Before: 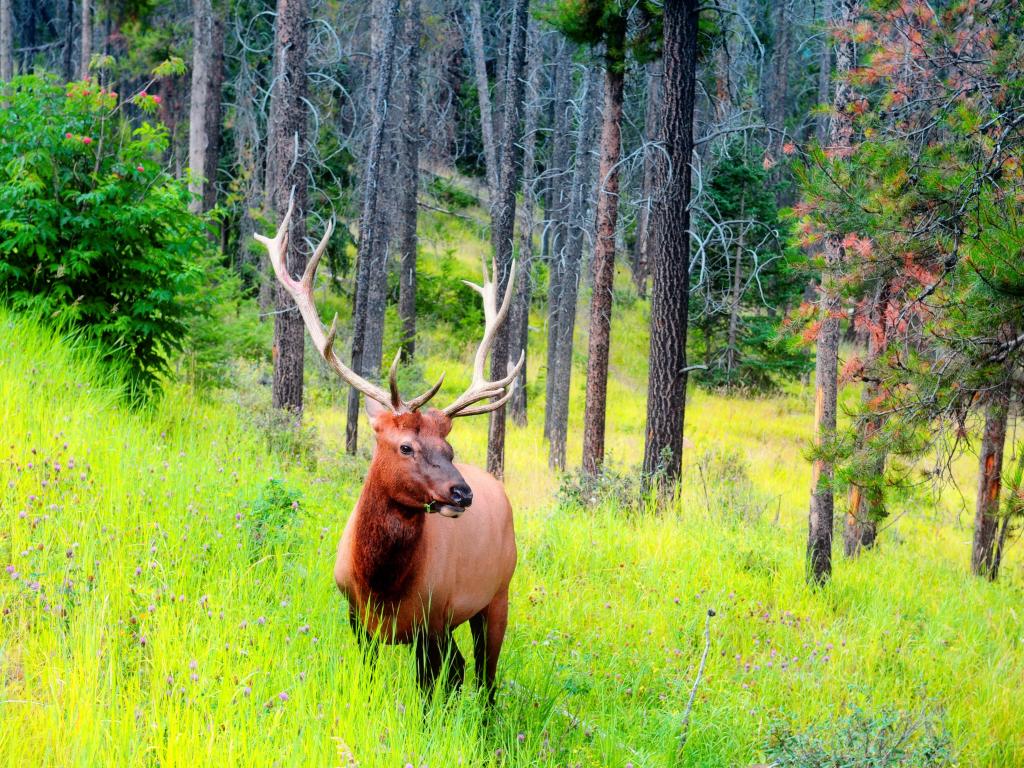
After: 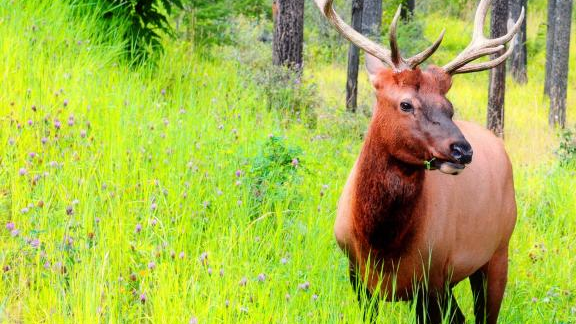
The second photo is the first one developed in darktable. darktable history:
crop: top 44.672%, right 43.501%, bottom 12.723%
